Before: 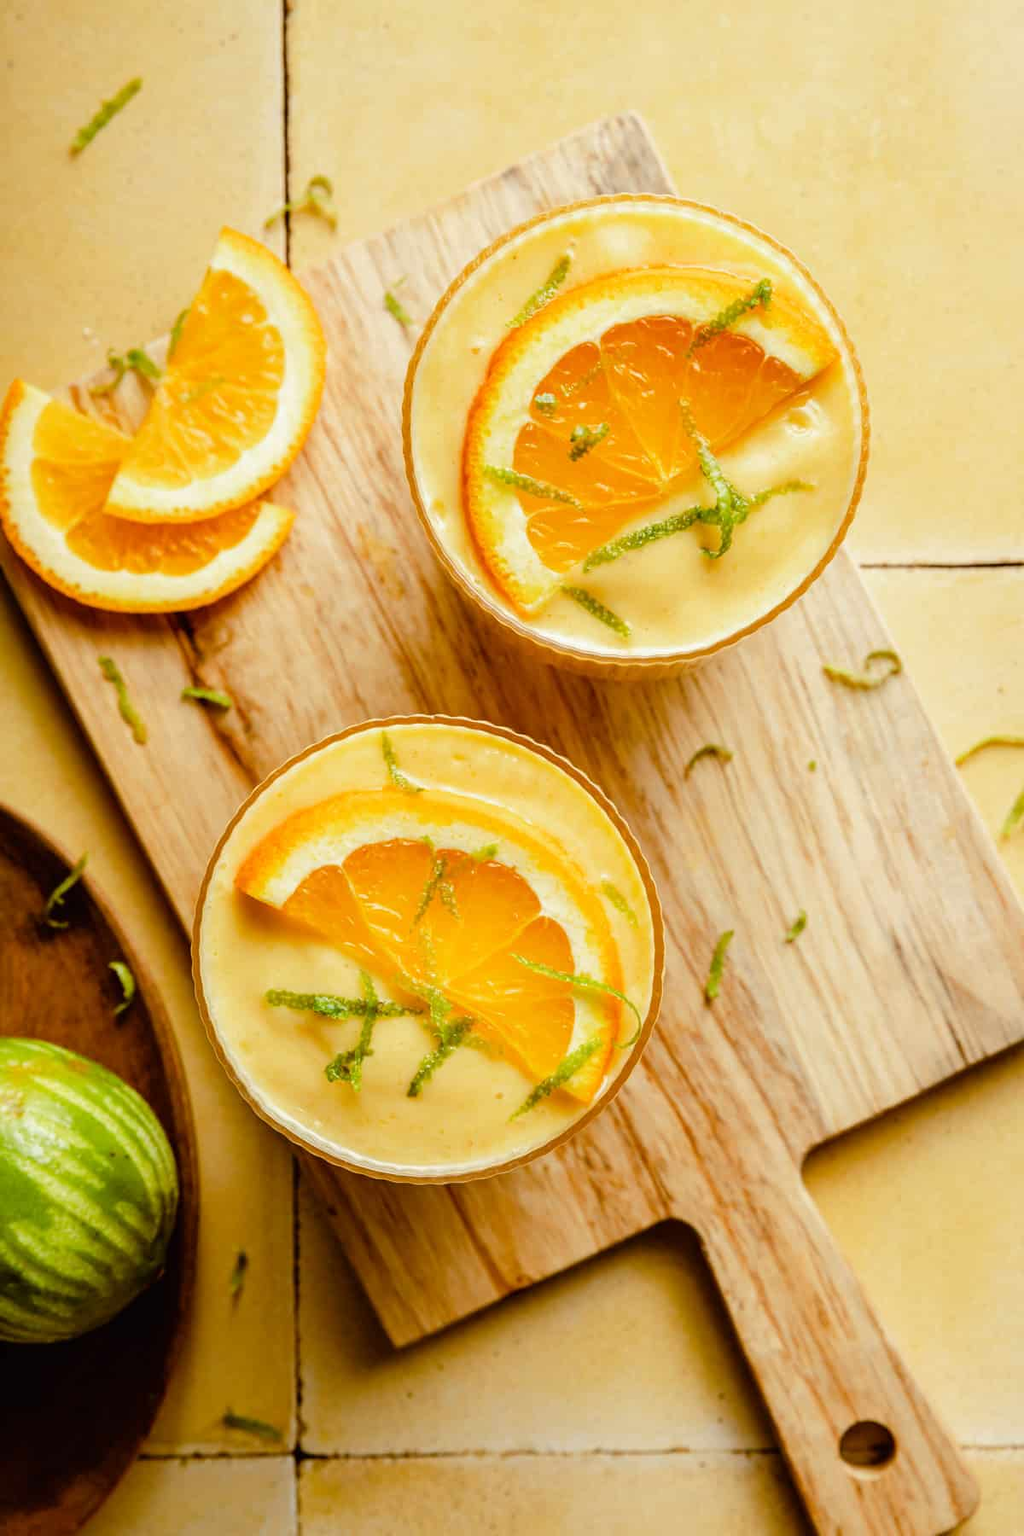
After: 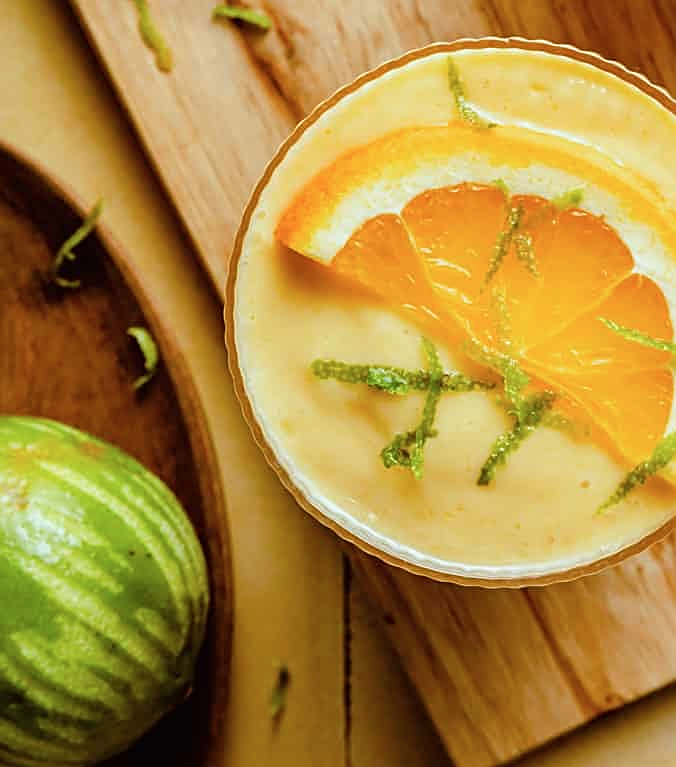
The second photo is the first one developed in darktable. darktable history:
sharpen: on, module defaults
crop: top 44.483%, right 43.593%, bottom 12.892%
color correction: highlights a* -4.18, highlights b* -10.81
